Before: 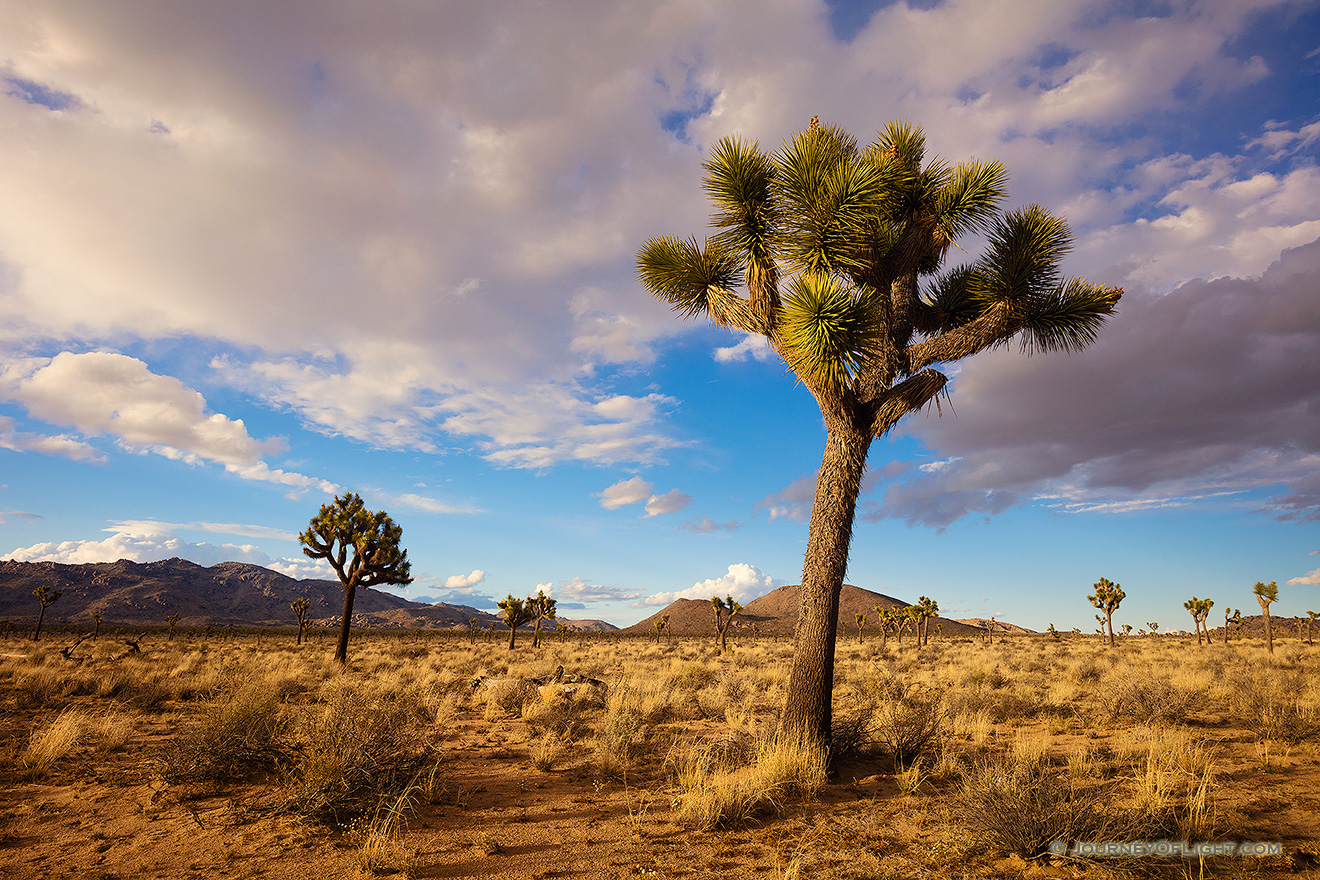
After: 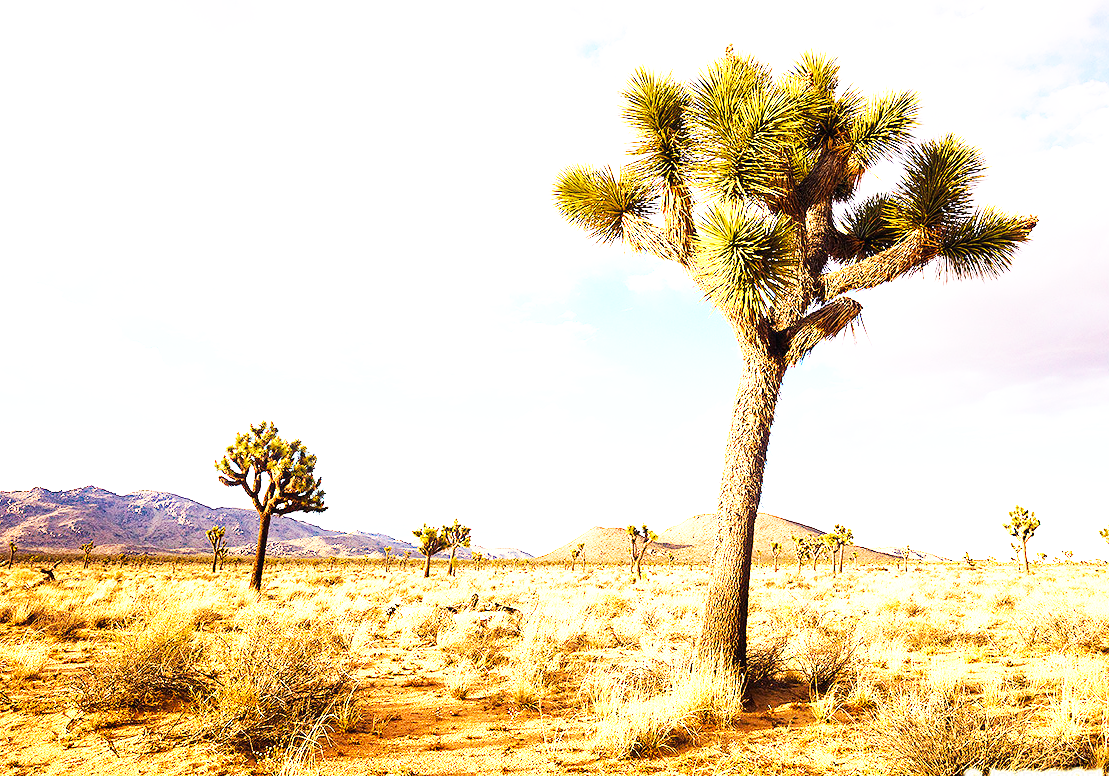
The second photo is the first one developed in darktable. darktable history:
base curve: curves: ch0 [(0, 0) (0.007, 0.004) (0.027, 0.03) (0.046, 0.07) (0.207, 0.54) (0.442, 0.872) (0.673, 0.972) (1, 1)], preserve colors none
crop: left 6.446%, top 8.188%, right 9.538%, bottom 3.548%
exposure: exposure 2 EV, compensate highlight preservation false
